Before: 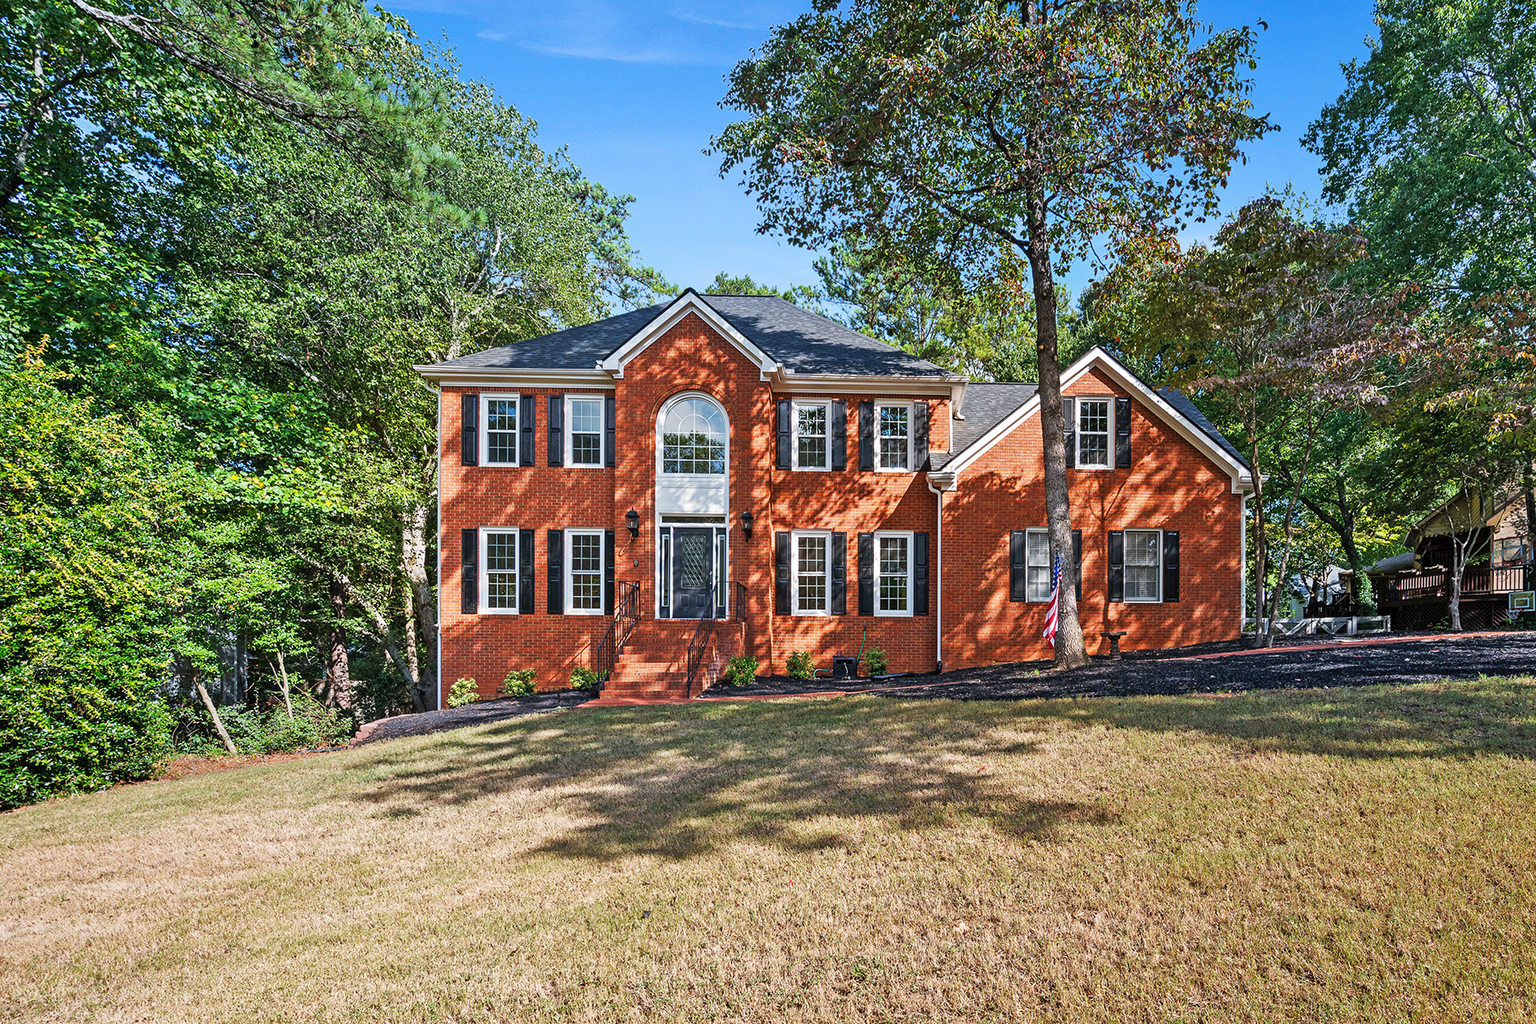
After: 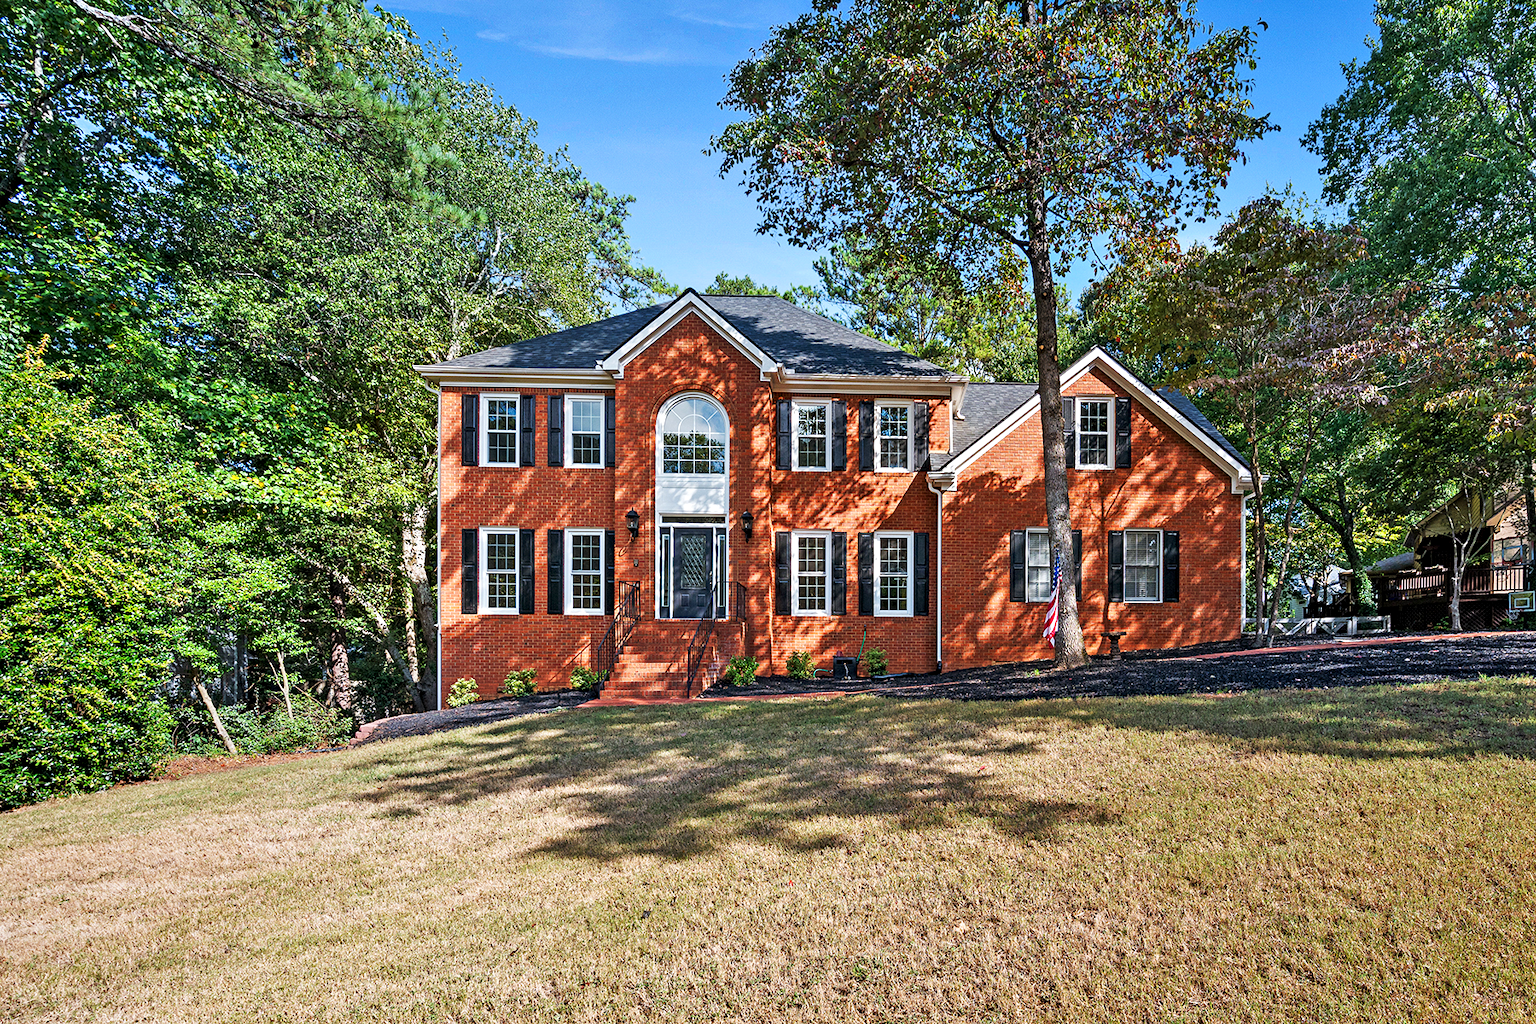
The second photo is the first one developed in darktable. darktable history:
contrast equalizer: octaves 7, y [[0.6 ×6], [0.55 ×6], [0 ×6], [0 ×6], [0 ×6]], mix 0.31
